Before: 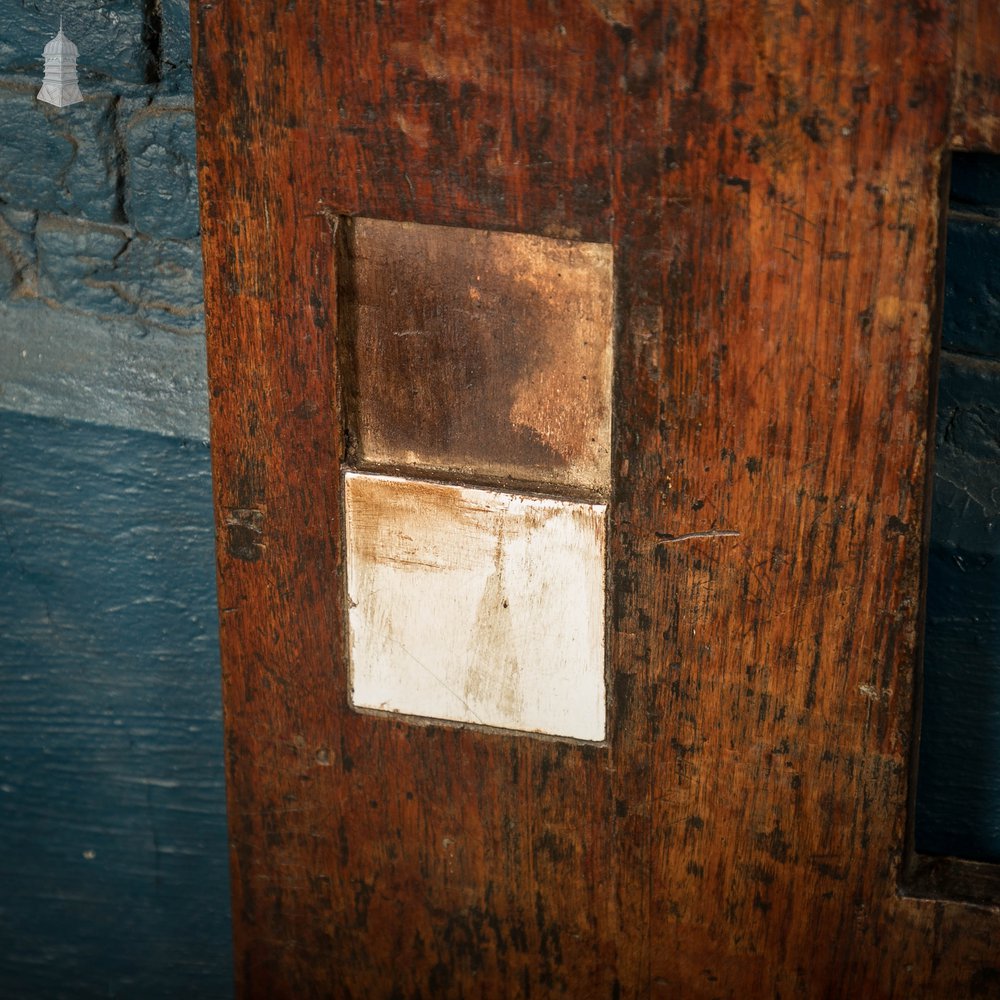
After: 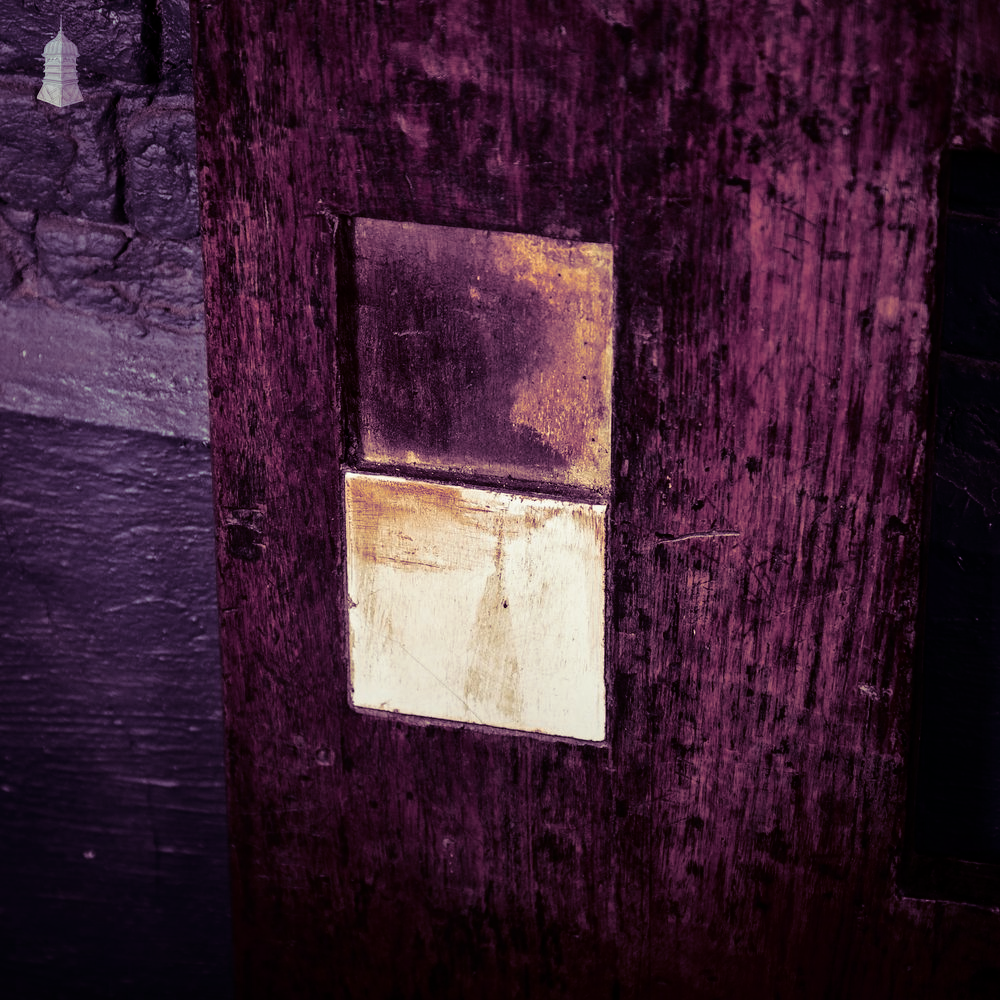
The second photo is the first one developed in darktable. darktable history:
split-toning: shadows › hue 277.2°, shadows › saturation 0.74
fill light: exposure -2 EV, width 8.6
zone system: size 8, zone [-1, 0.082, -1 ×23]
